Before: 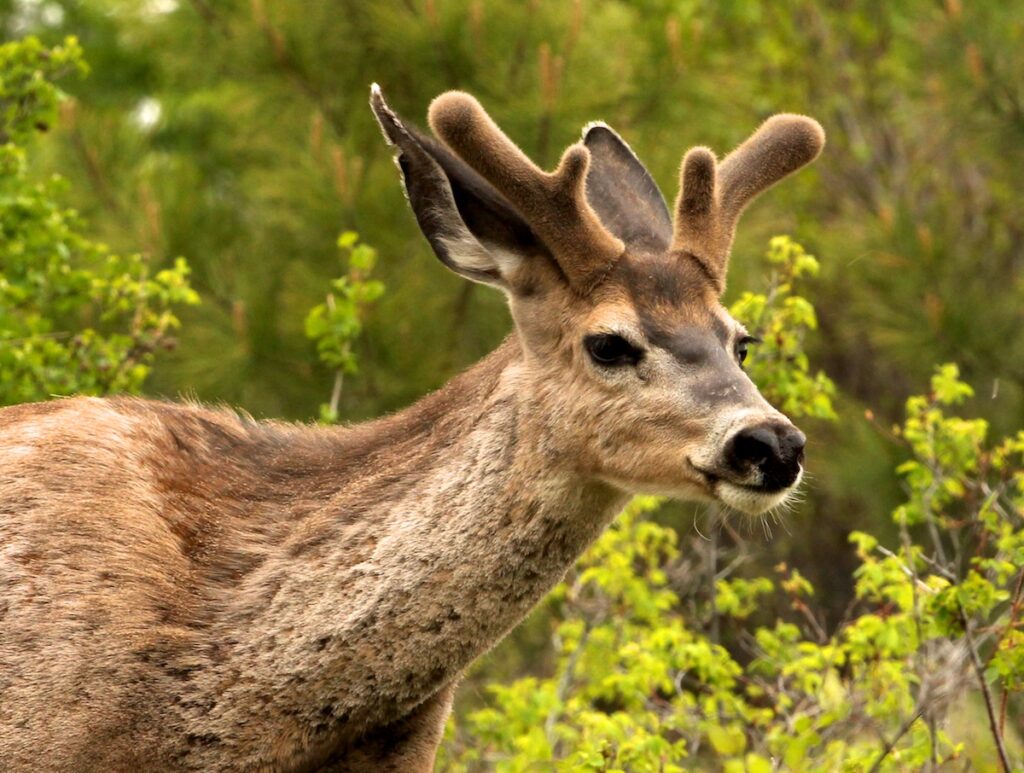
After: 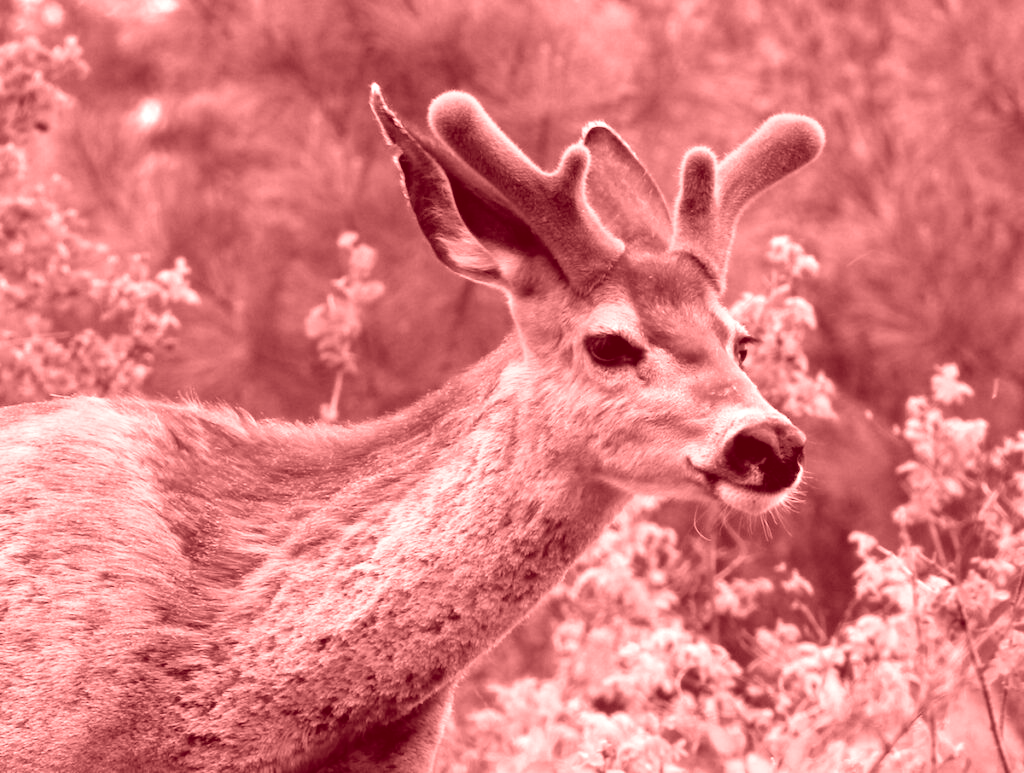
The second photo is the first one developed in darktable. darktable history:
colorize: saturation 60%, source mix 100%
